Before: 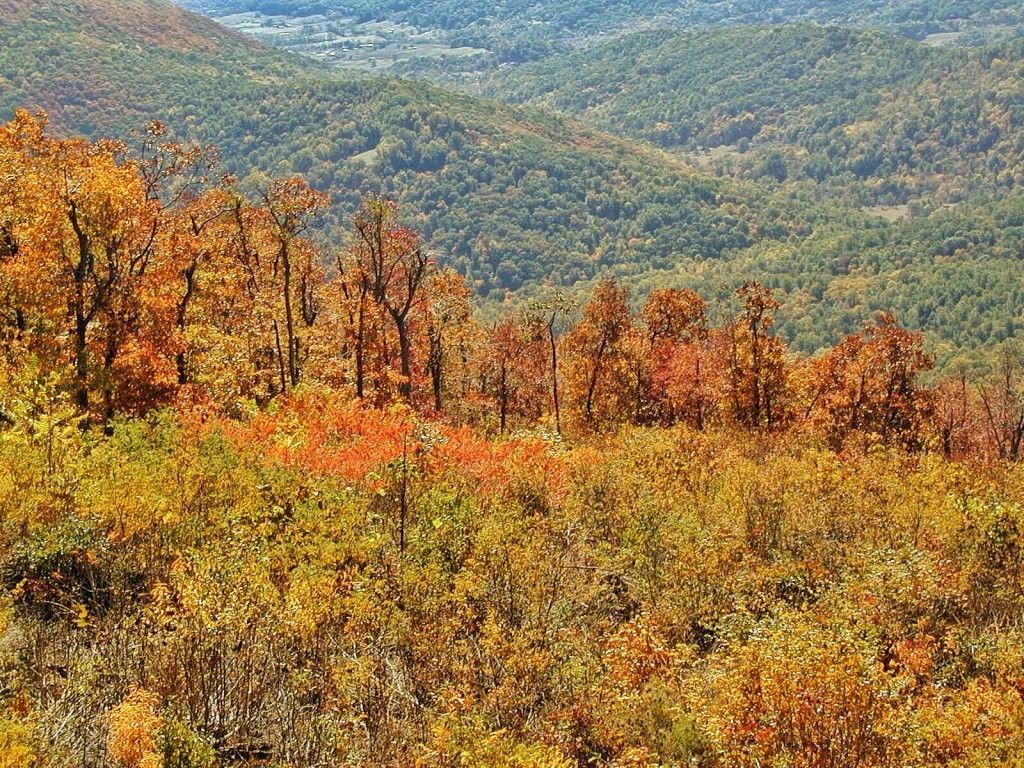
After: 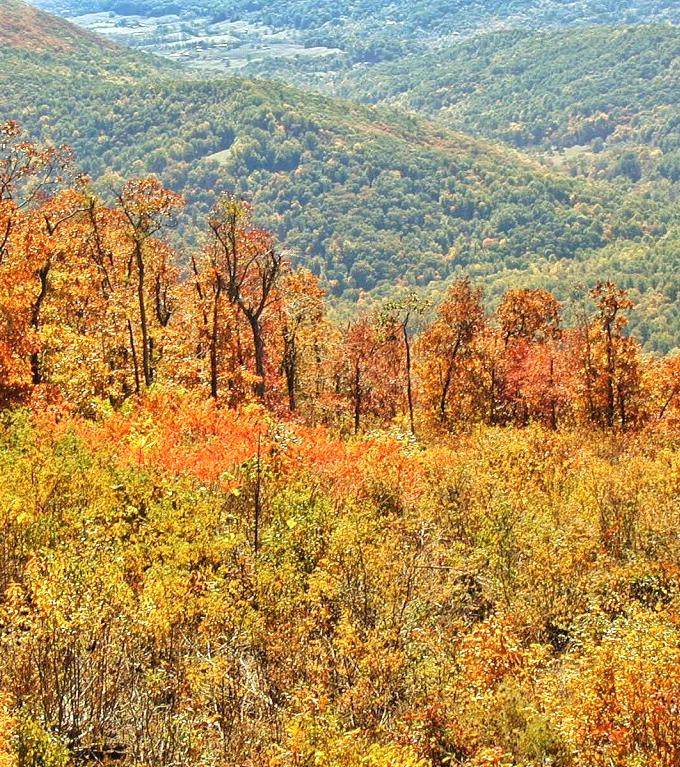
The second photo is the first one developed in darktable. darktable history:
crop and rotate: left 14.307%, right 19.219%
exposure: black level correction 0, exposure 0.499 EV, compensate exposure bias true, compensate highlight preservation false
